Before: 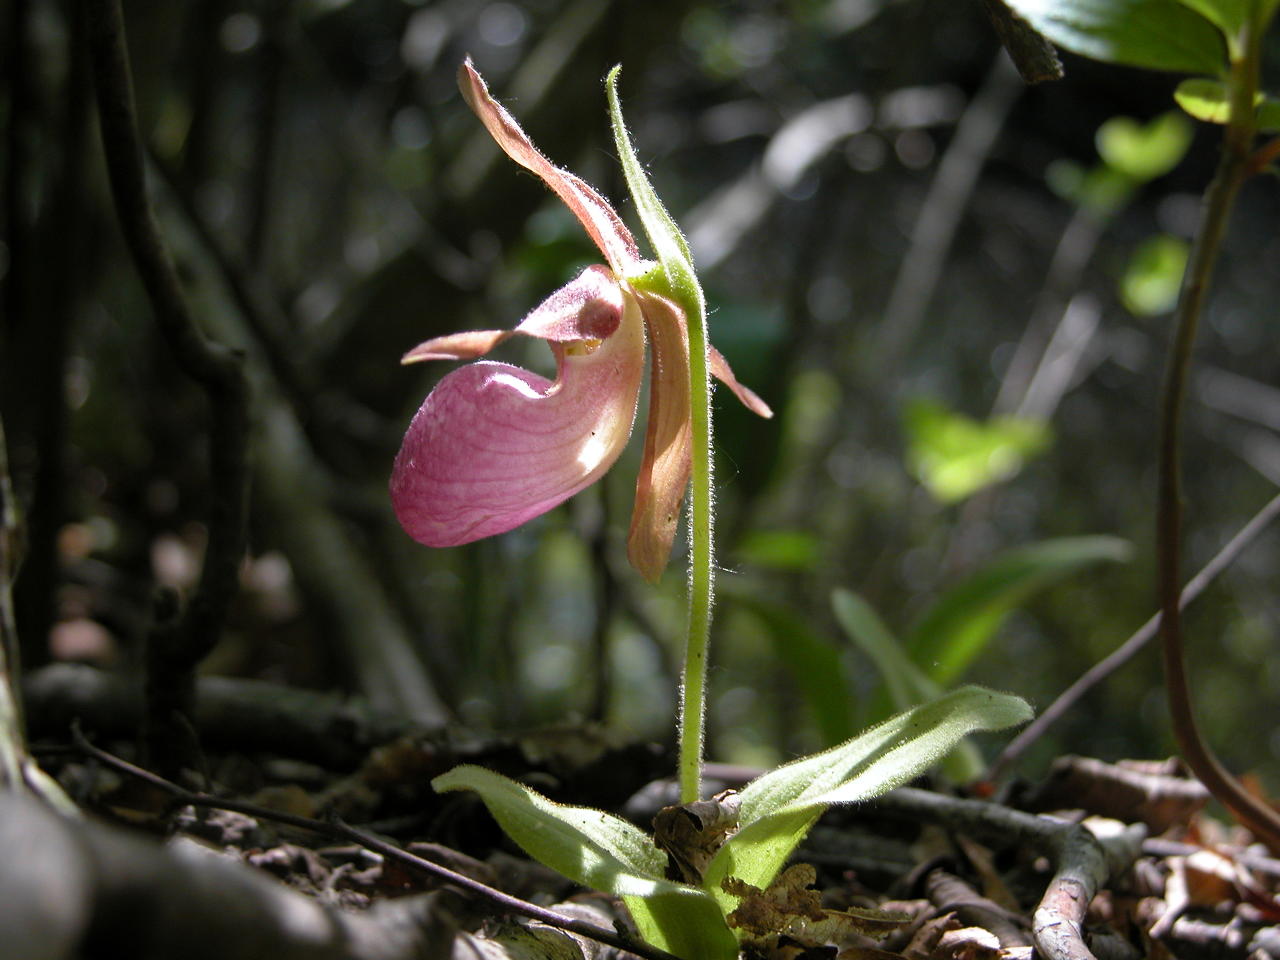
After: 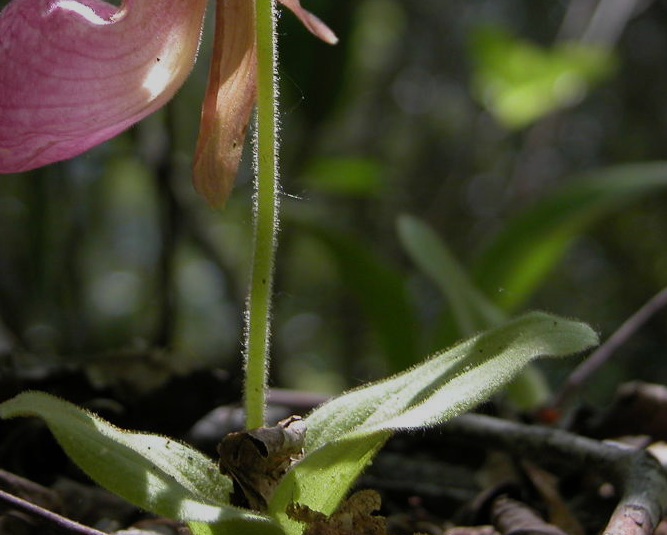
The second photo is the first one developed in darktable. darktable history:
exposure: black level correction 0, exposure -0.688 EV, compensate highlight preservation false
crop: left 34.035%, top 38.964%, right 13.826%, bottom 5.29%
